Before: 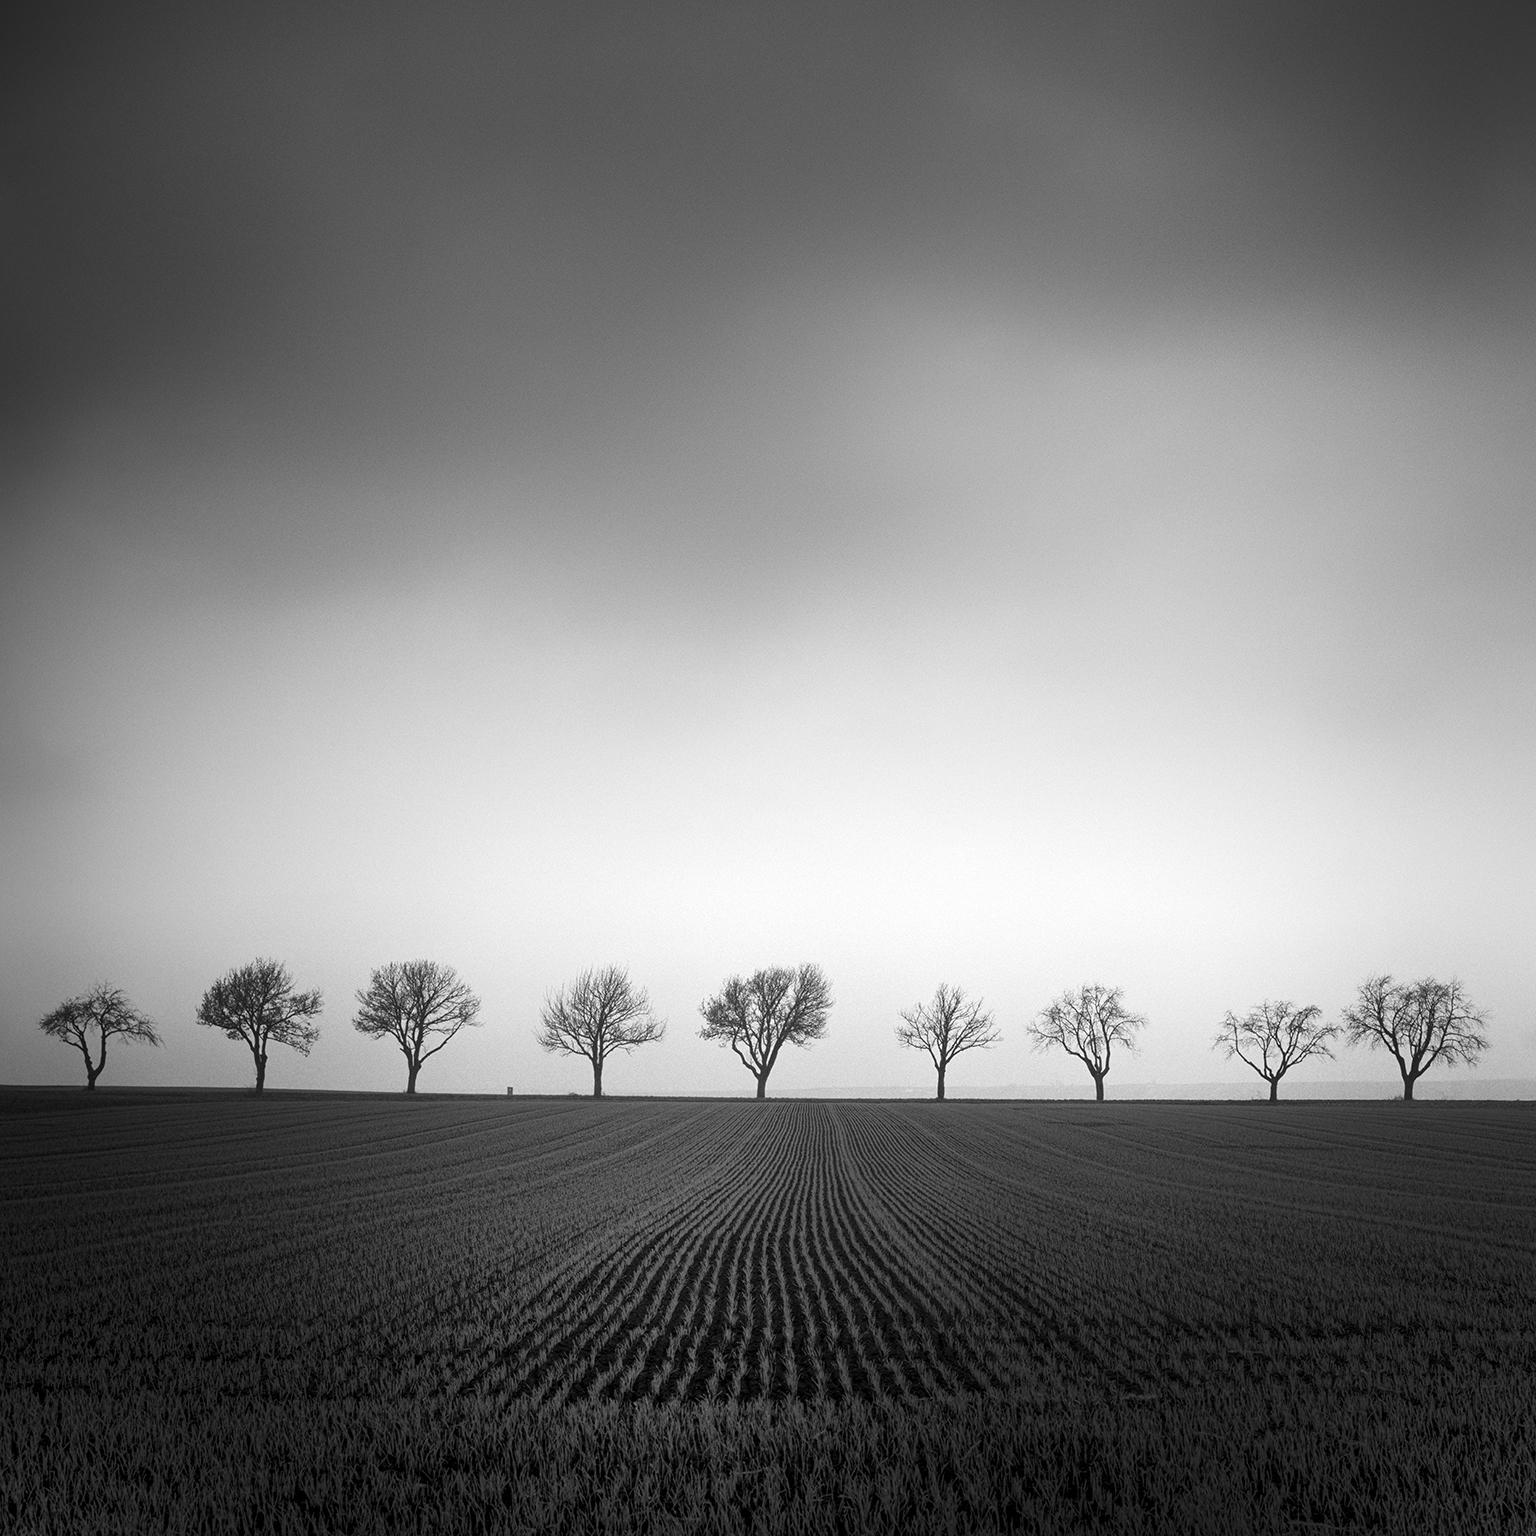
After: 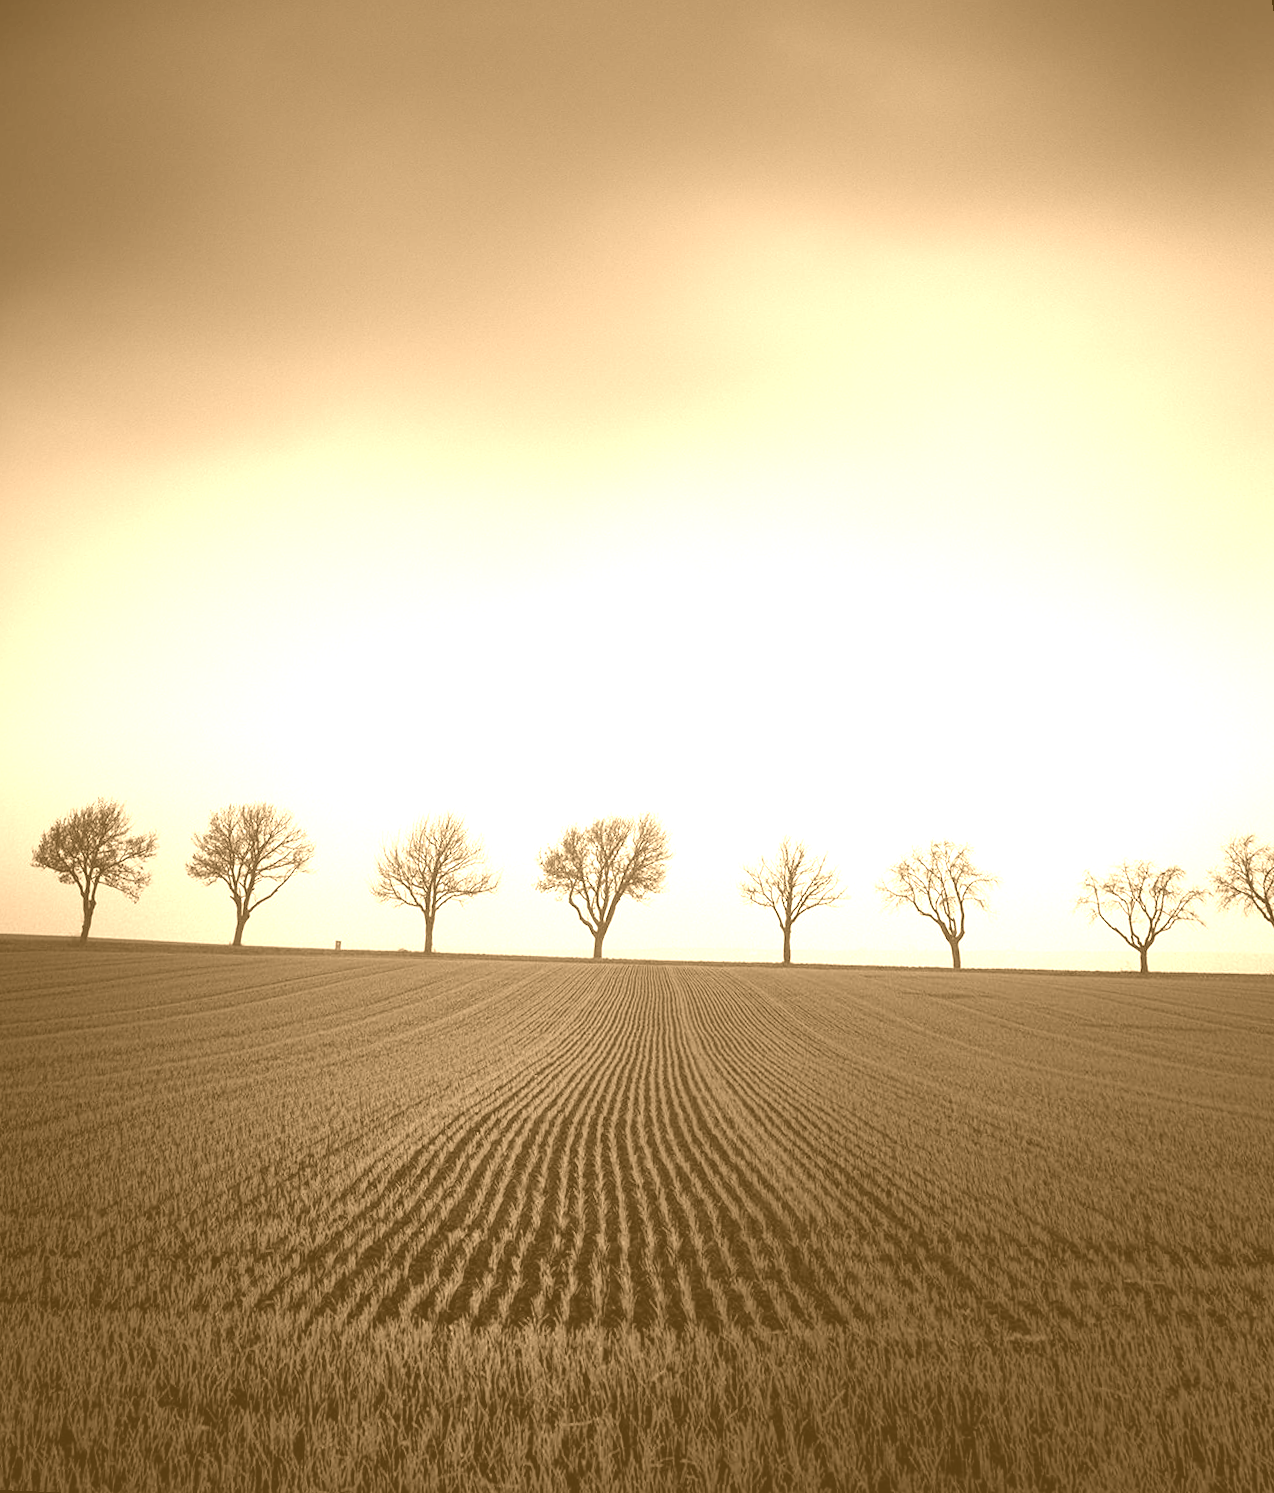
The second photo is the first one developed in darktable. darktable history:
colorize: hue 28.8°, source mix 100%
rotate and perspective: rotation 0.72°, lens shift (vertical) -0.352, lens shift (horizontal) -0.051, crop left 0.152, crop right 0.859, crop top 0.019, crop bottom 0.964
white balance: red 1.042, blue 1.17
